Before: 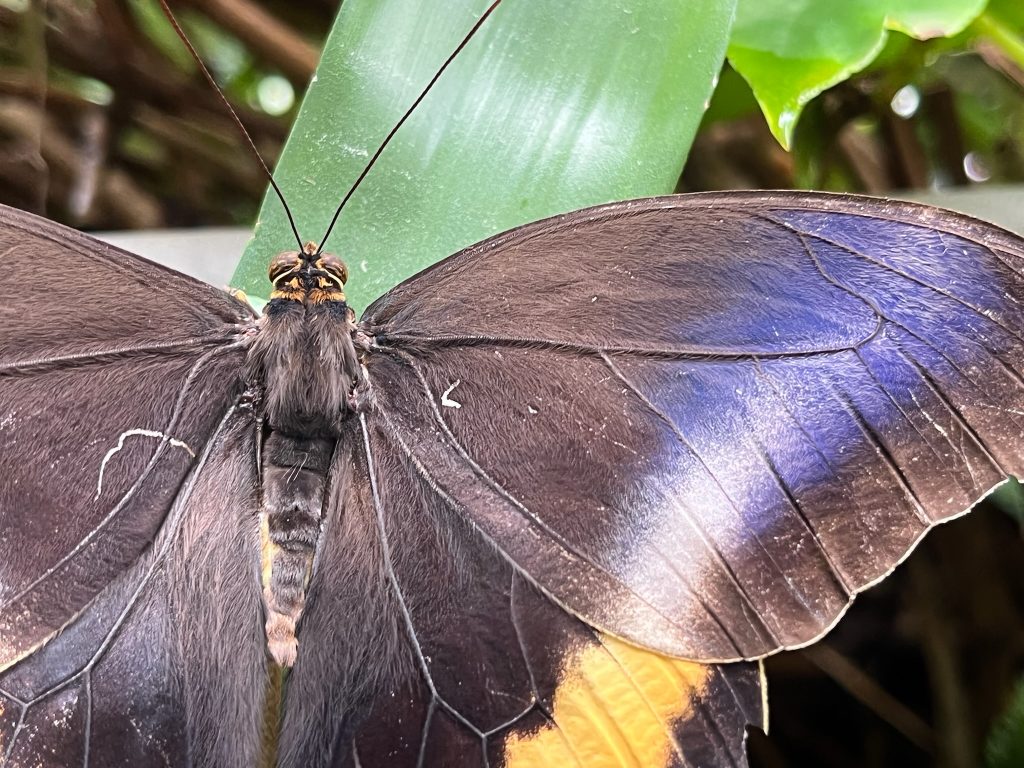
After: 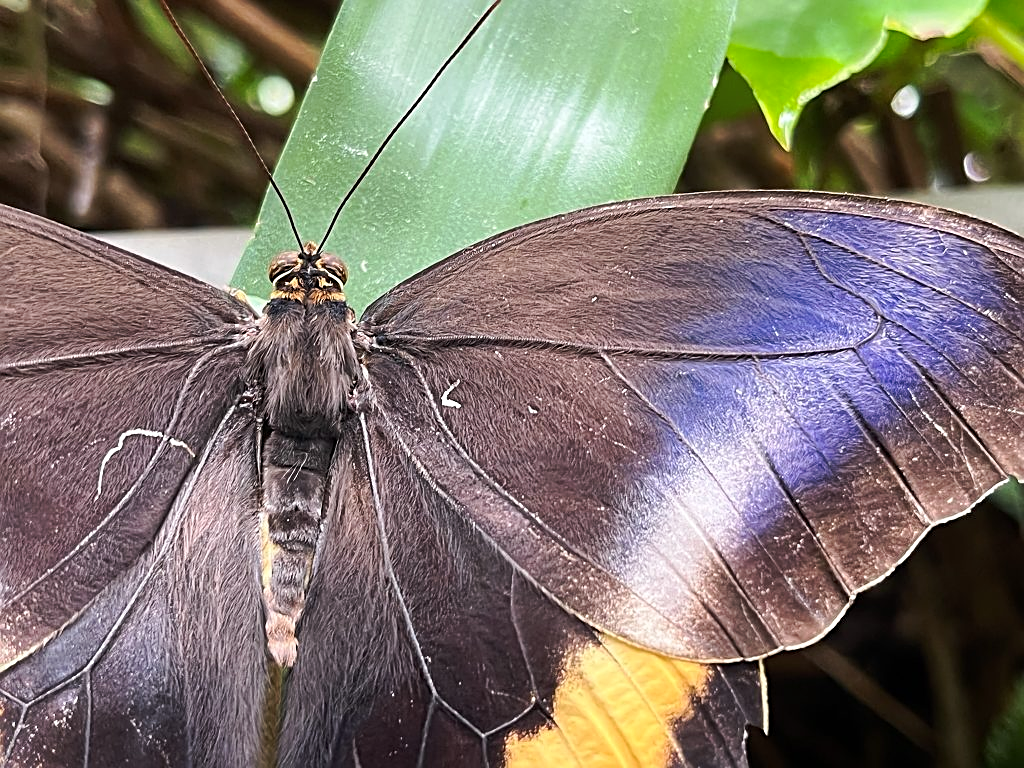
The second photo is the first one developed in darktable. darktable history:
tone curve: curves: ch0 [(0, 0) (0.003, 0.003) (0.011, 0.01) (0.025, 0.023) (0.044, 0.041) (0.069, 0.064) (0.1, 0.092) (0.136, 0.125) (0.177, 0.163) (0.224, 0.207) (0.277, 0.255) (0.335, 0.309) (0.399, 0.375) (0.468, 0.459) (0.543, 0.548) (0.623, 0.629) (0.709, 0.716) (0.801, 0.808) (0.898, 0.911) (1, 1)], preserve colors none
sharpen: on, module defaults
